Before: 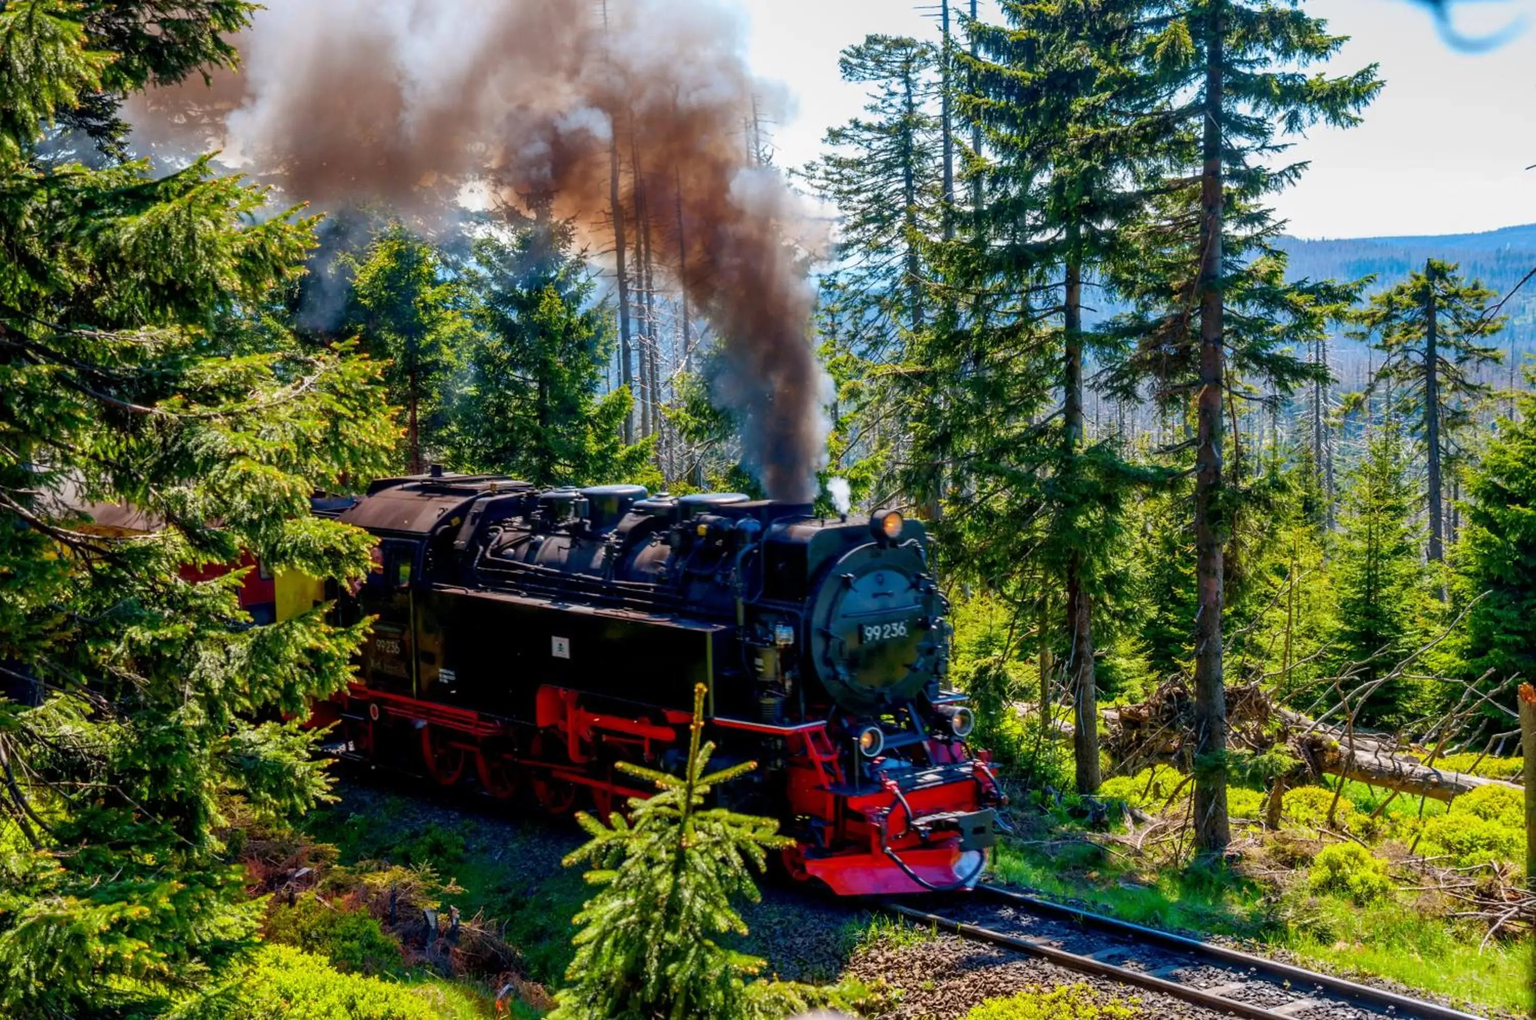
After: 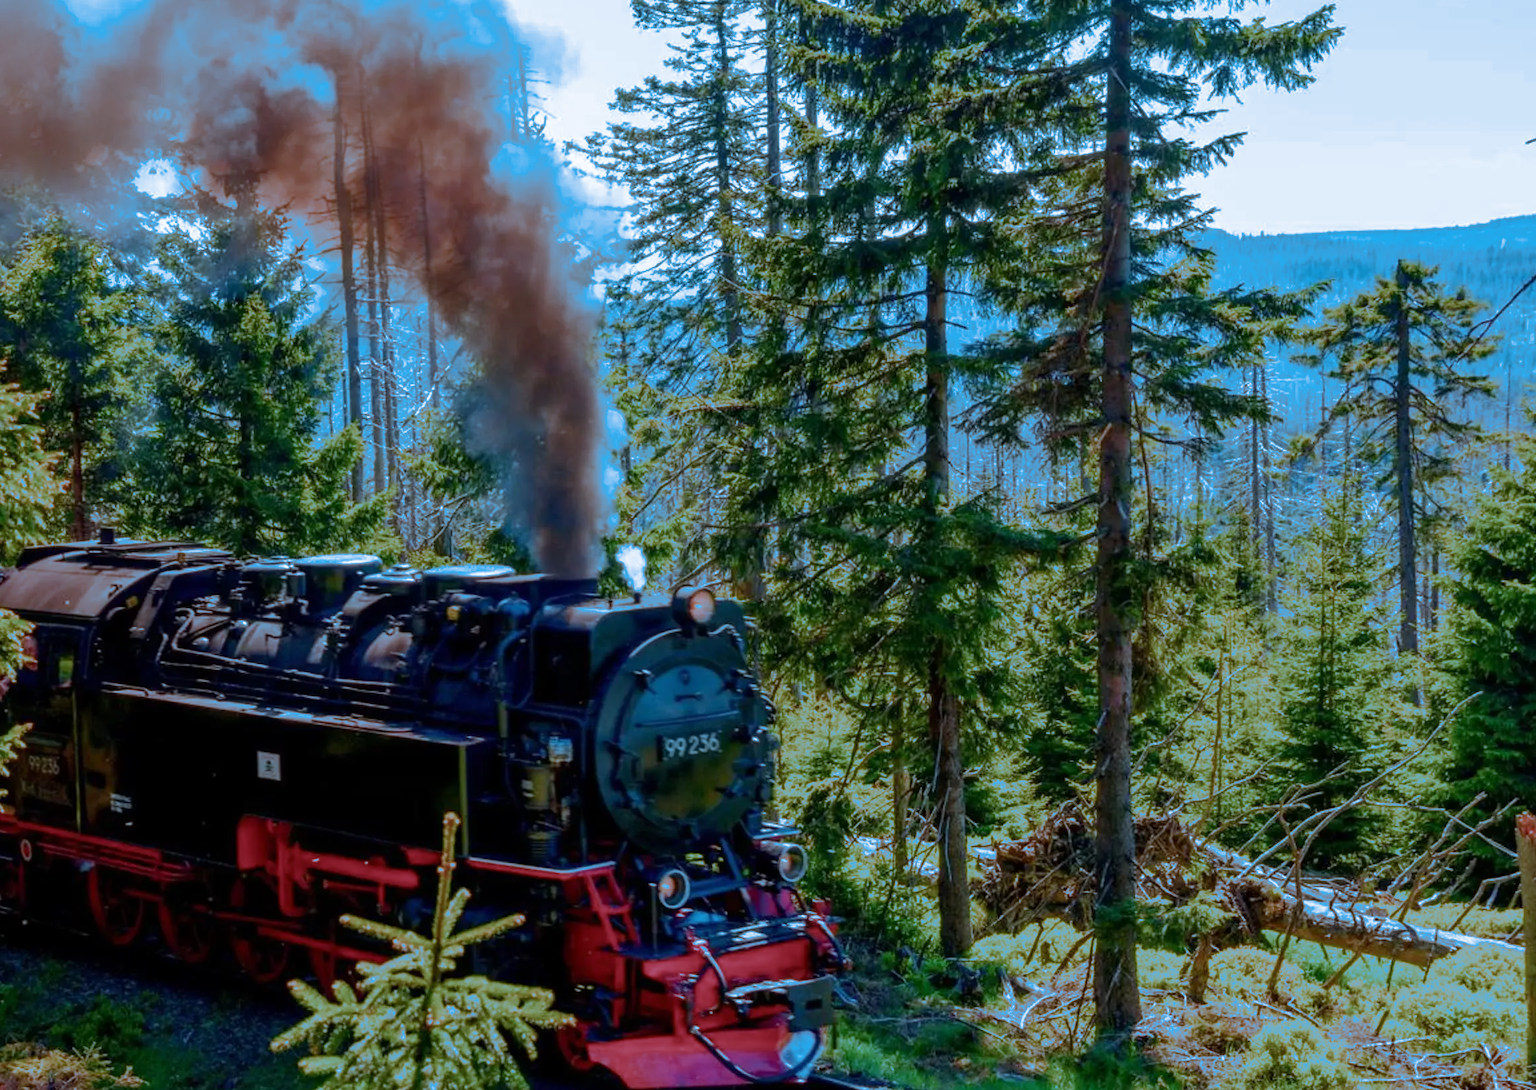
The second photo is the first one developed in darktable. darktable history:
split-toning: shadows › hue 220°, shadows › saturation 0.64, highlights › hue 220°, highlights › saturation 0.64, balance 0, compress 5.22%
crop: left 23.095%, top 5.827%, bottom 11.854%
